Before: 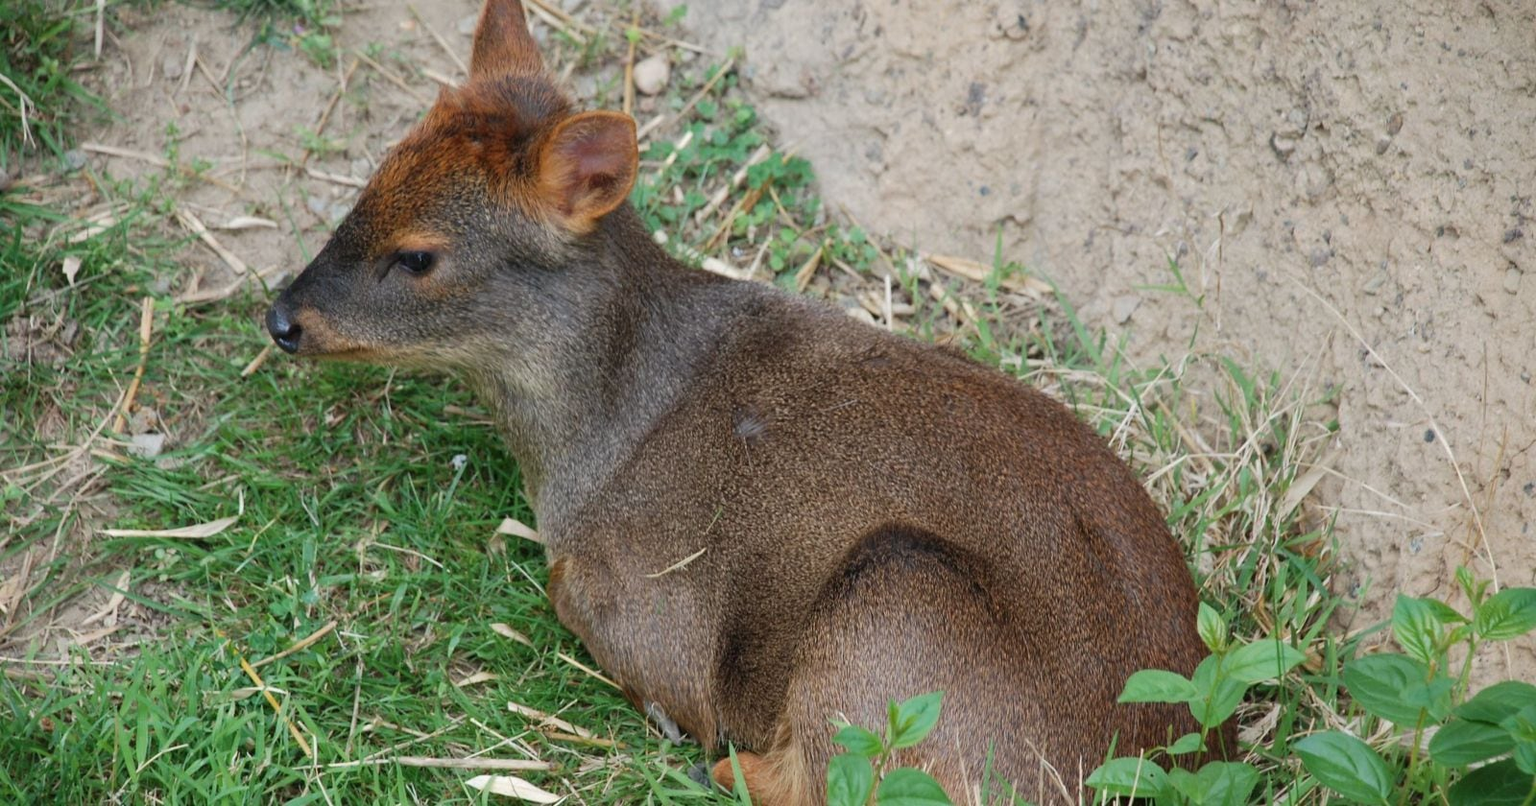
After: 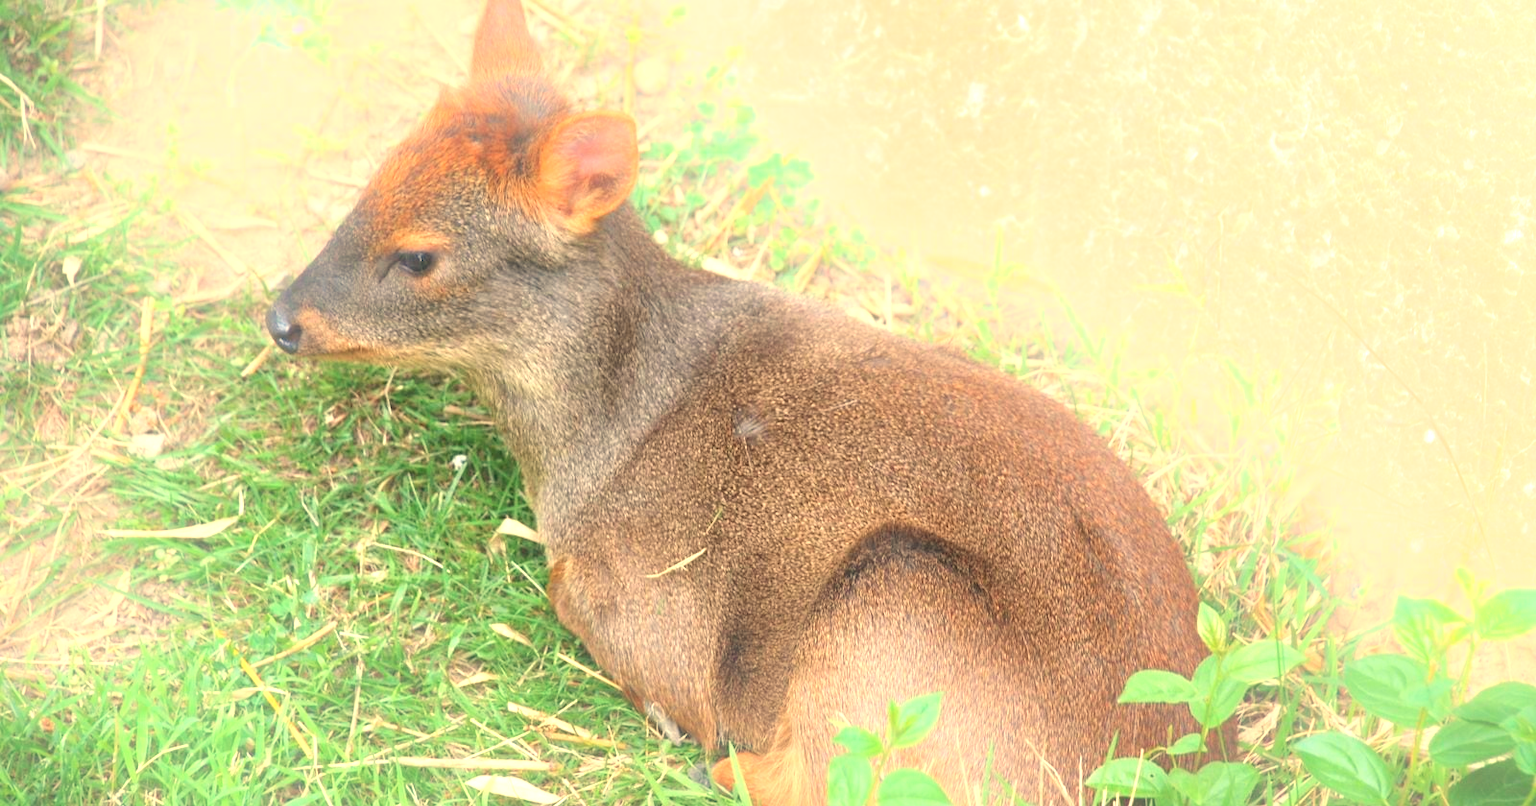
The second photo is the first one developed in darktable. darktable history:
exposure: exposure 1.25 EV, compensate exposure bias true, compensate highlight preservation false
bloom: on, module defaults
white balance: red 1.123, blue 0.83
